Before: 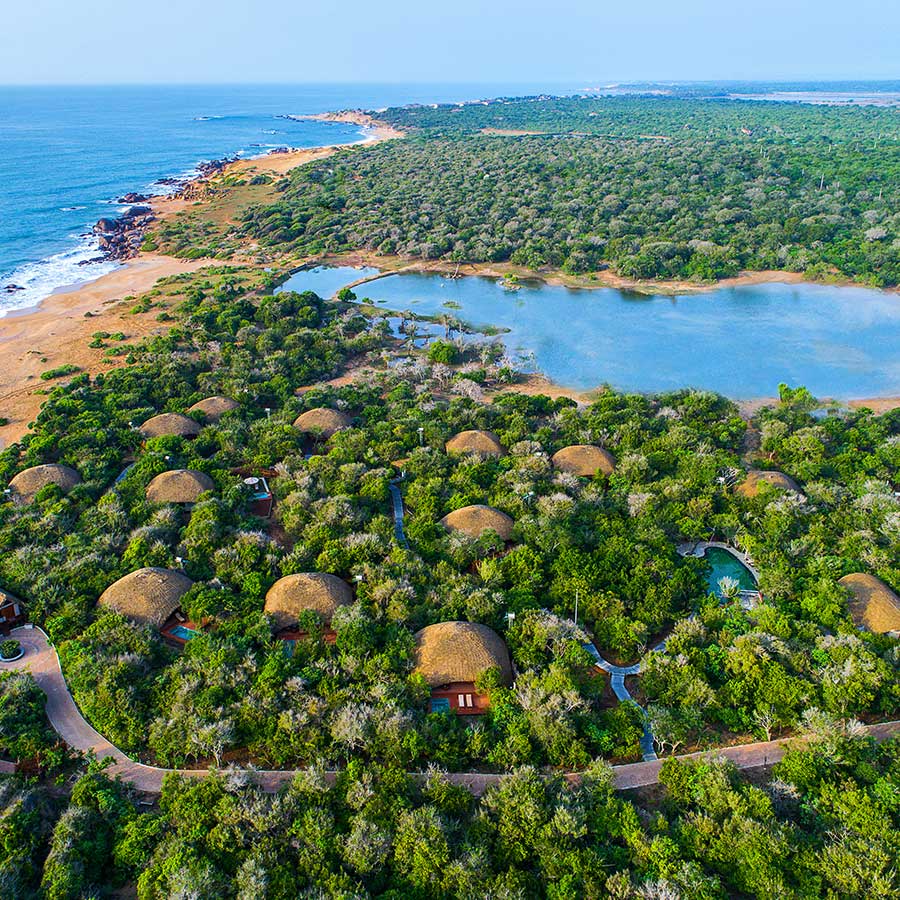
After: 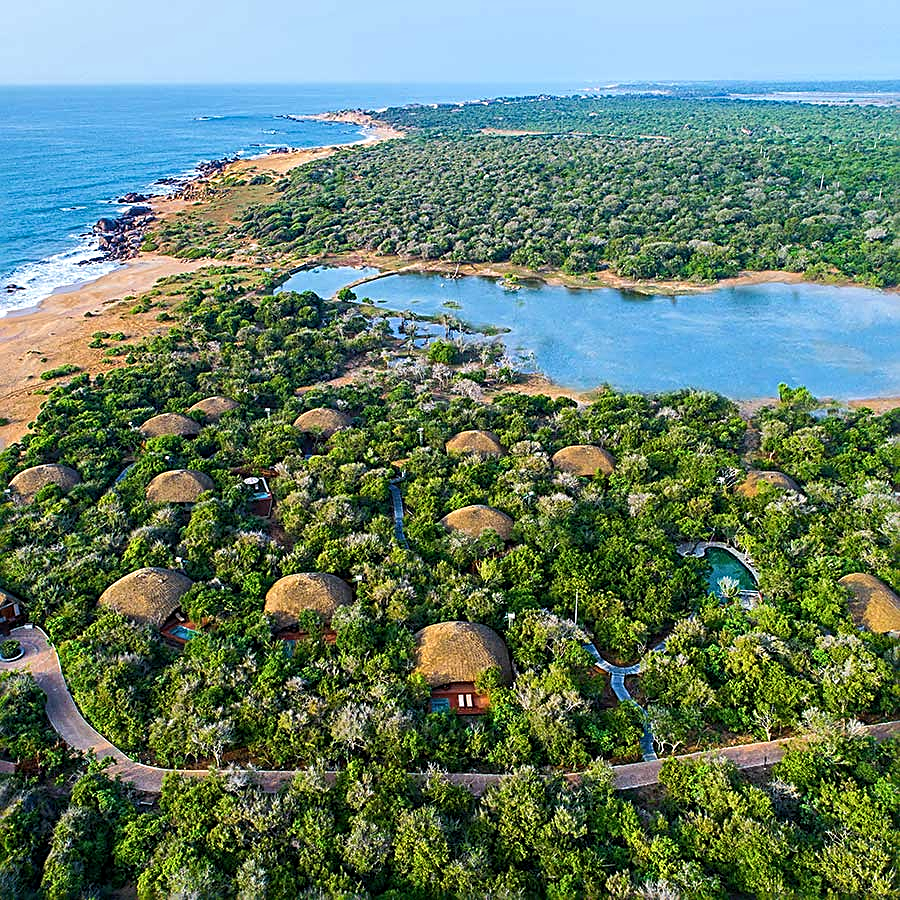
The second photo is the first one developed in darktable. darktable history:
sharpen: radius 2.717, amount 0.669
local contrast: highlights 106%, shadows 98%, detail 119%, midtone range 0.2
